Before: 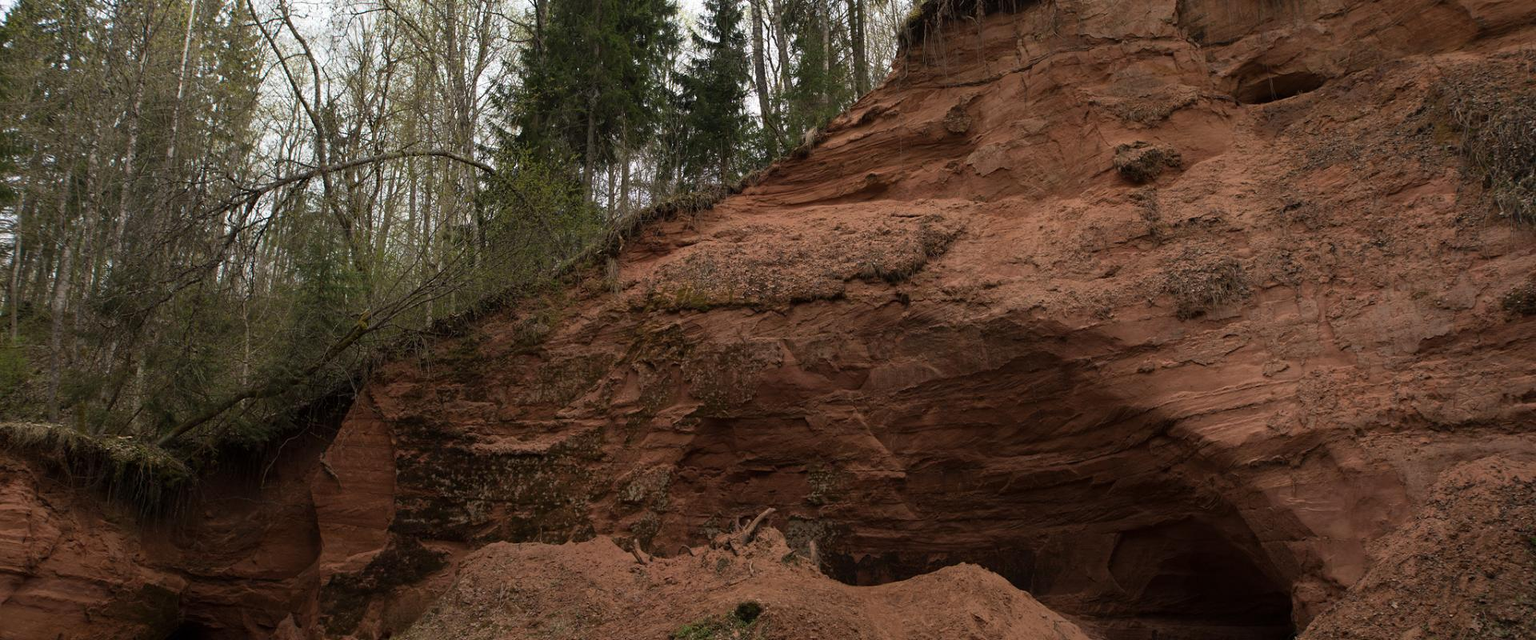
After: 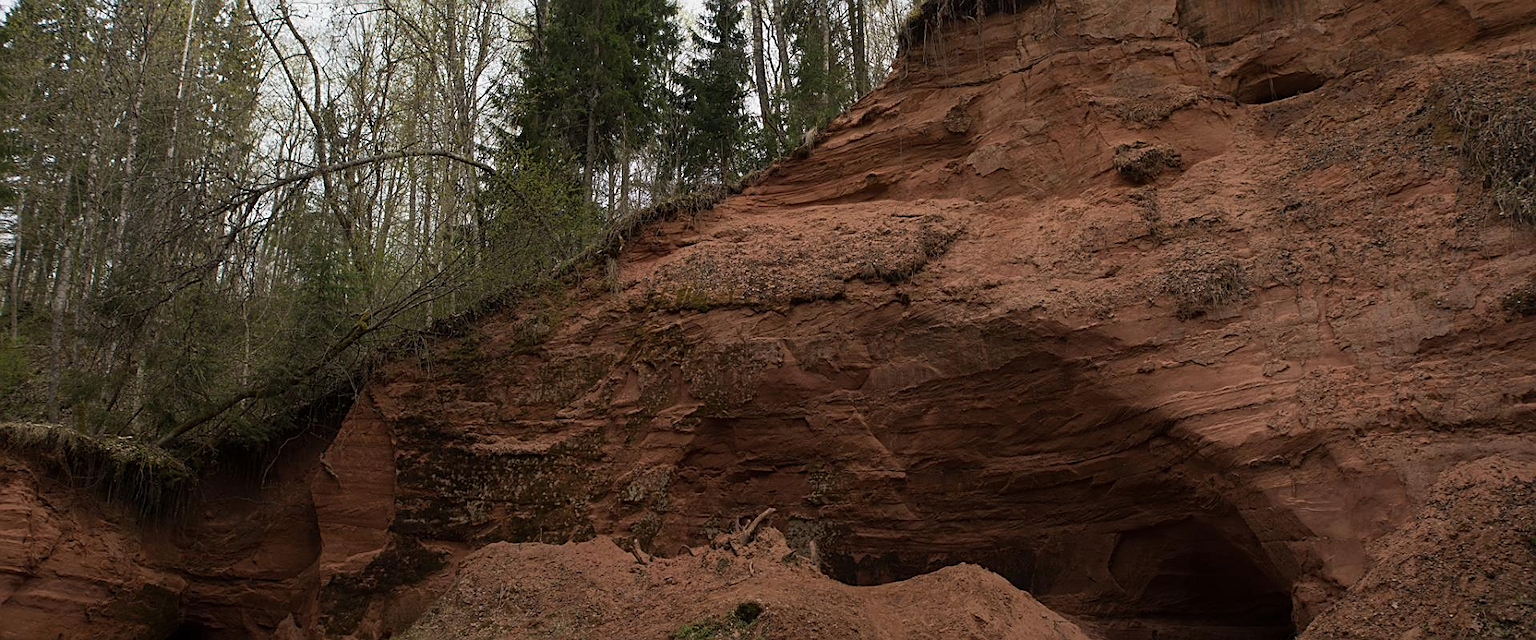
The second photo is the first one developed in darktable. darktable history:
sharpen: on, module defaults
exposure: exposure -0.146 EV, compensate exposure bias true, compensate highlight preservation false
